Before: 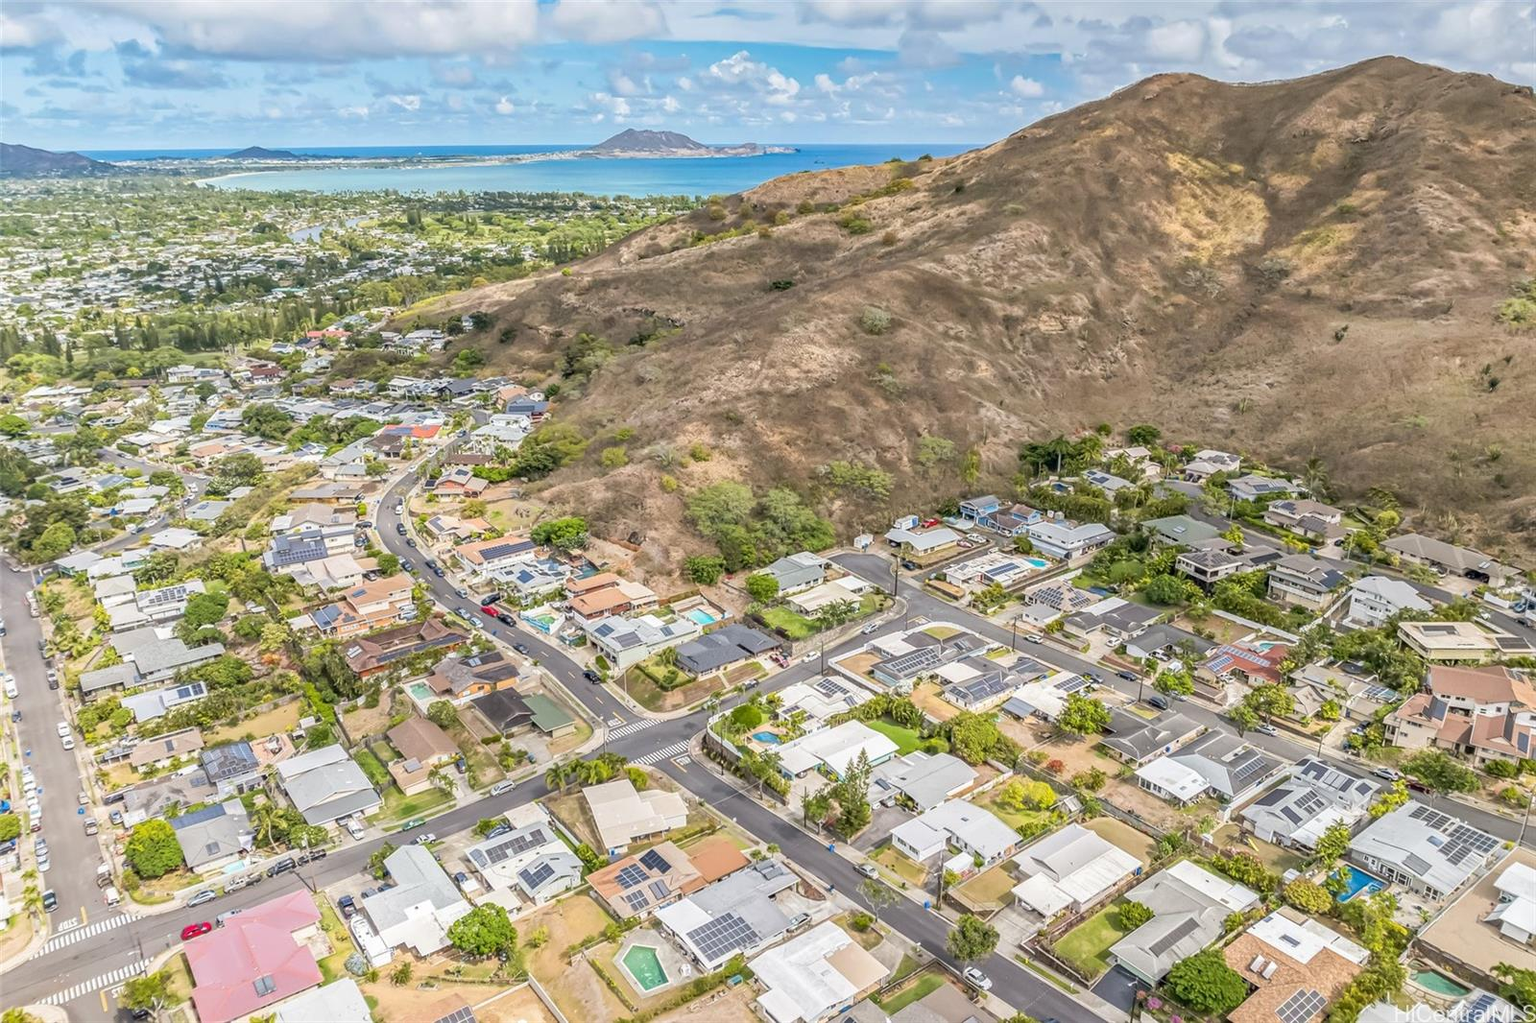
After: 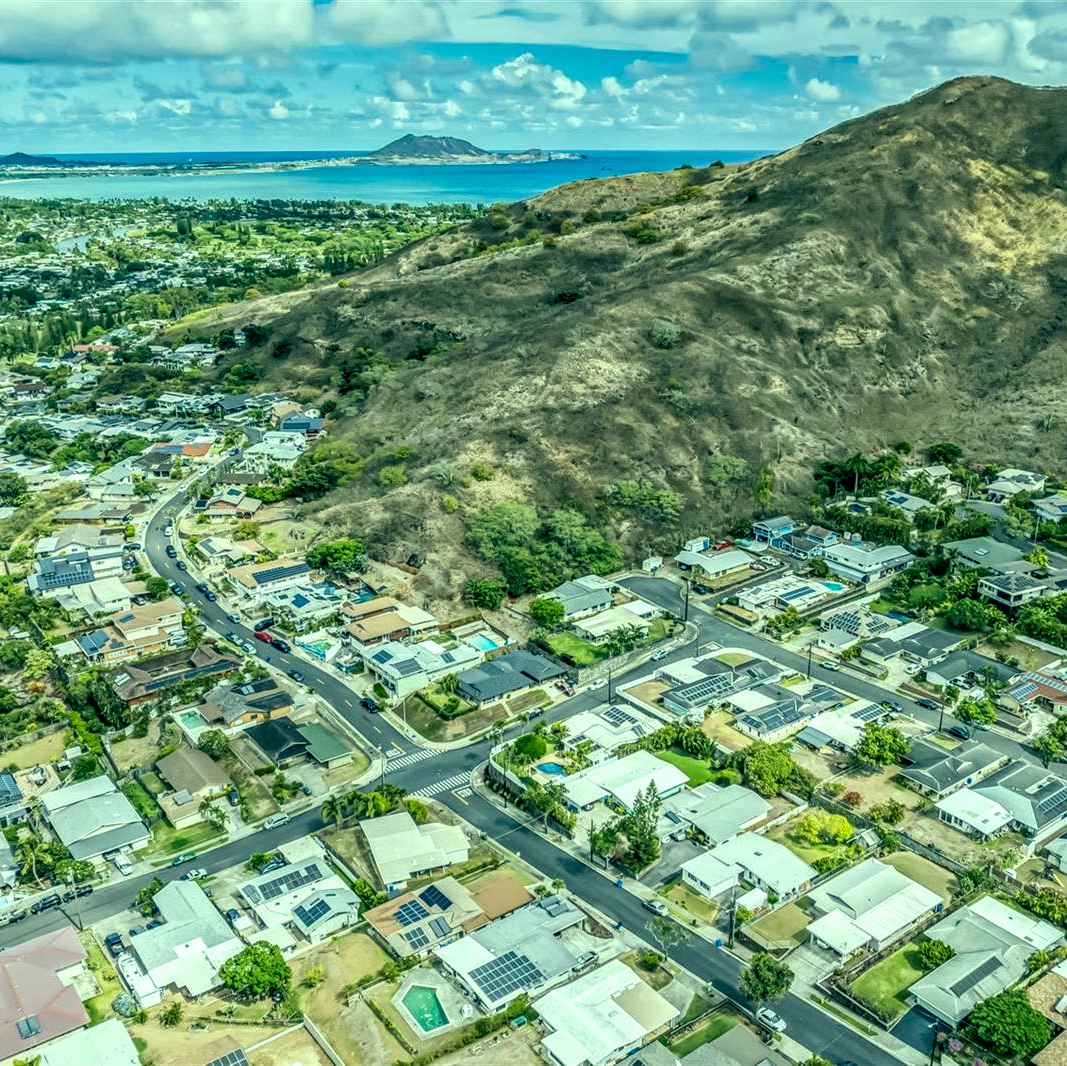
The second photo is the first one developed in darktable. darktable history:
color correction: highlights a* -20.08, highlights b* 9.8, shadows a* -20.4, shadows b* -10.76
local contrast: highlights 20%, shadows 70%, detail 170%
crop and rotate: left 15.446%, right 17.836%
exposure: exposure -0.116 EV, compensate exposure bias true, compensate highlight preservation false
